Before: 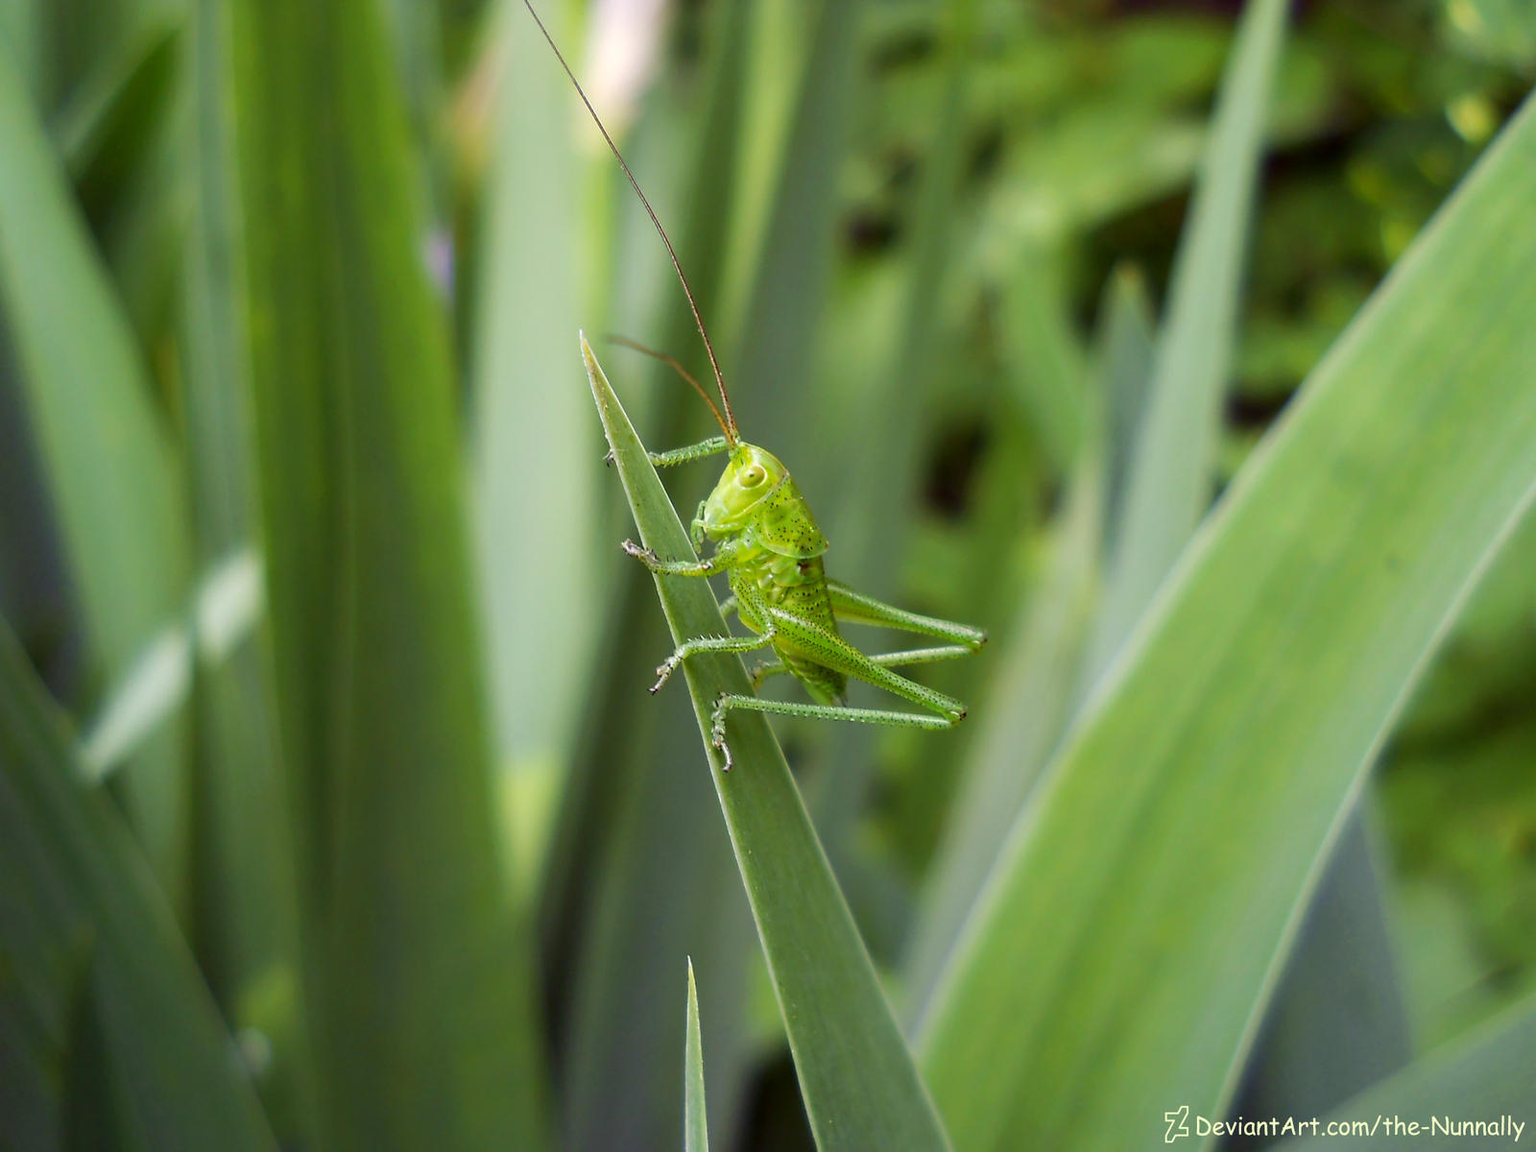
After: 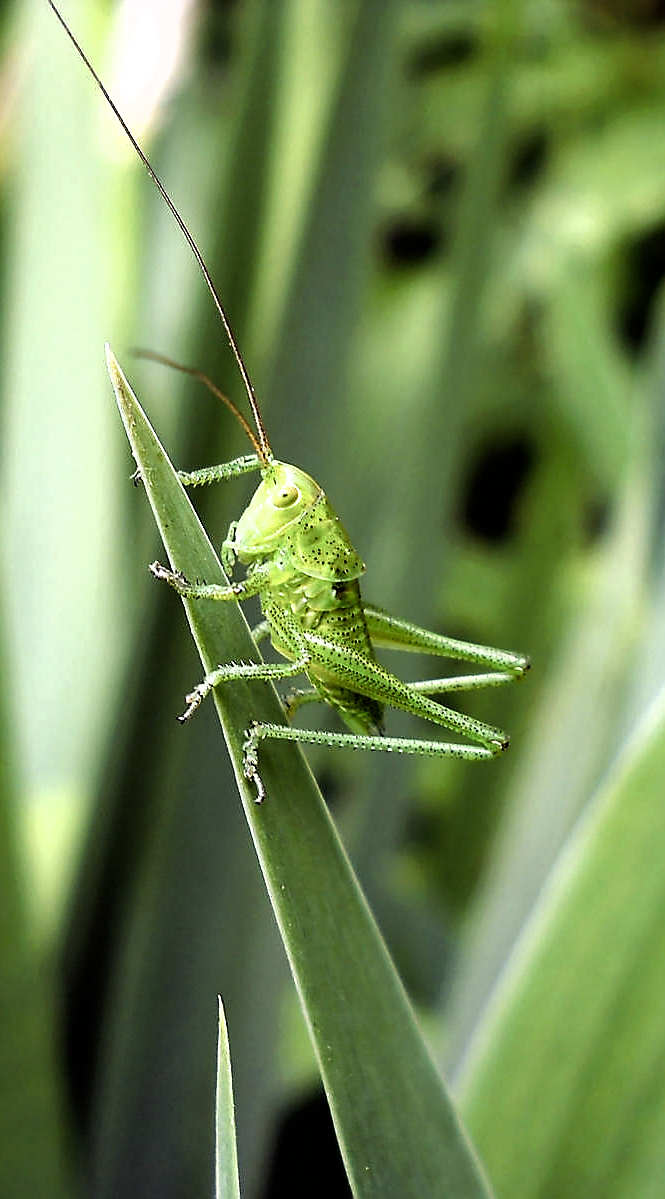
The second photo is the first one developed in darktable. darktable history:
filmic rgb: black relative exposure -8.22 EV, white relative exposure 2.22 EV, hardness 7.1, latitude 85.74%, contrast 1.69, highlights saturation mix -3.89%, shadows ↔ highlights balance -2.67%
crop: left 31.147%, right 27.234%
sharpen: radius 1.347, amount 1.25, threshold 0.813
shadows and highlights: shadows 21.04, highlights -36.37, soften with gaussian
